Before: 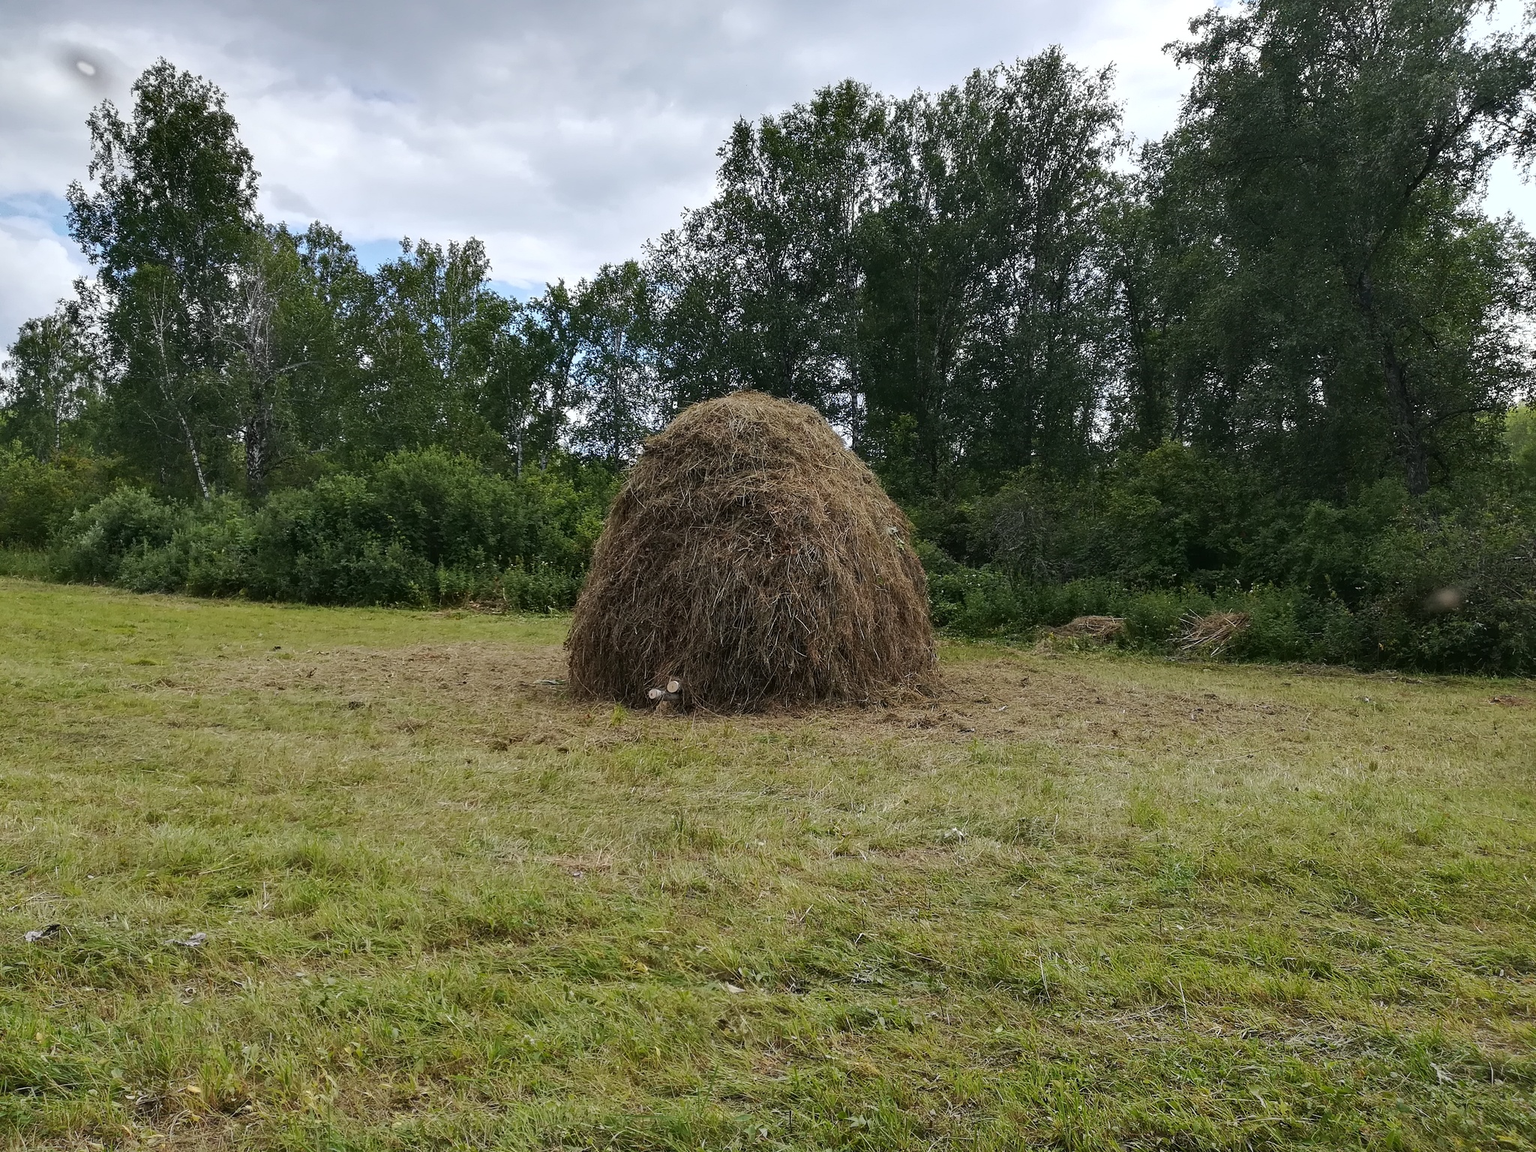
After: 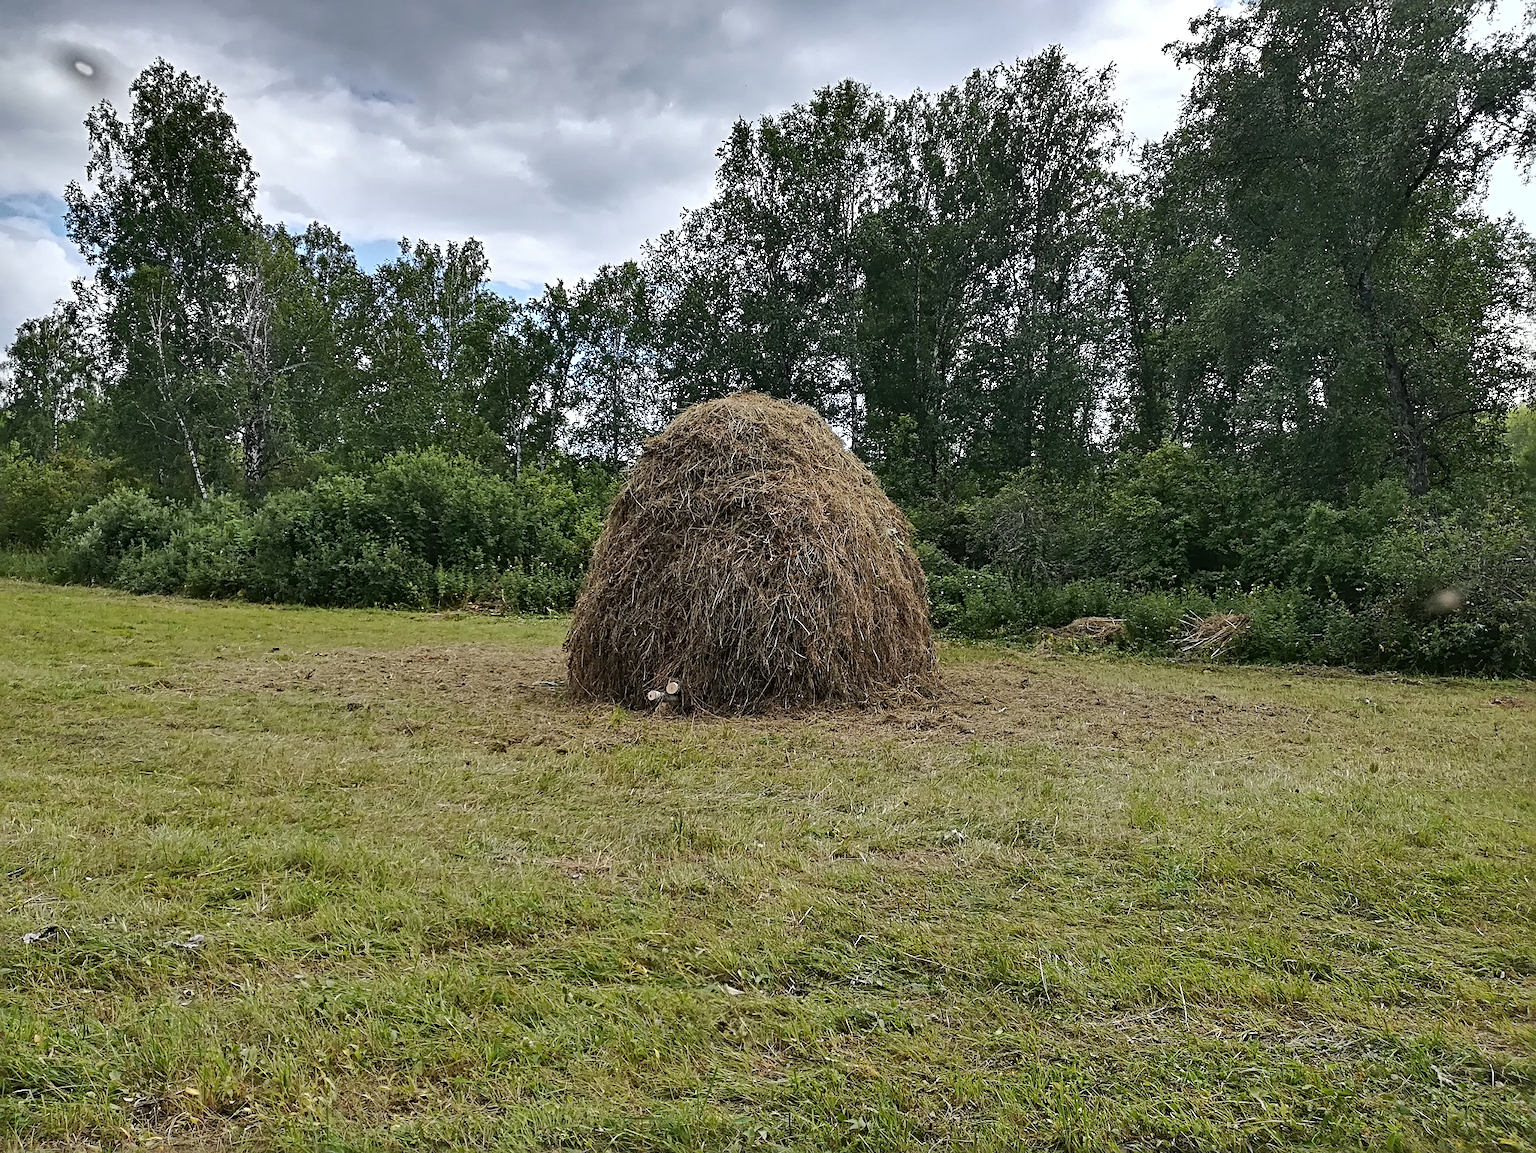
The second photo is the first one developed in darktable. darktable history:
sharpen: radius 3.989
crop: left 0.193%
shadows and highlights: radius 102.73, shadows 50.53, highlights -65.95, soften with gaussian
